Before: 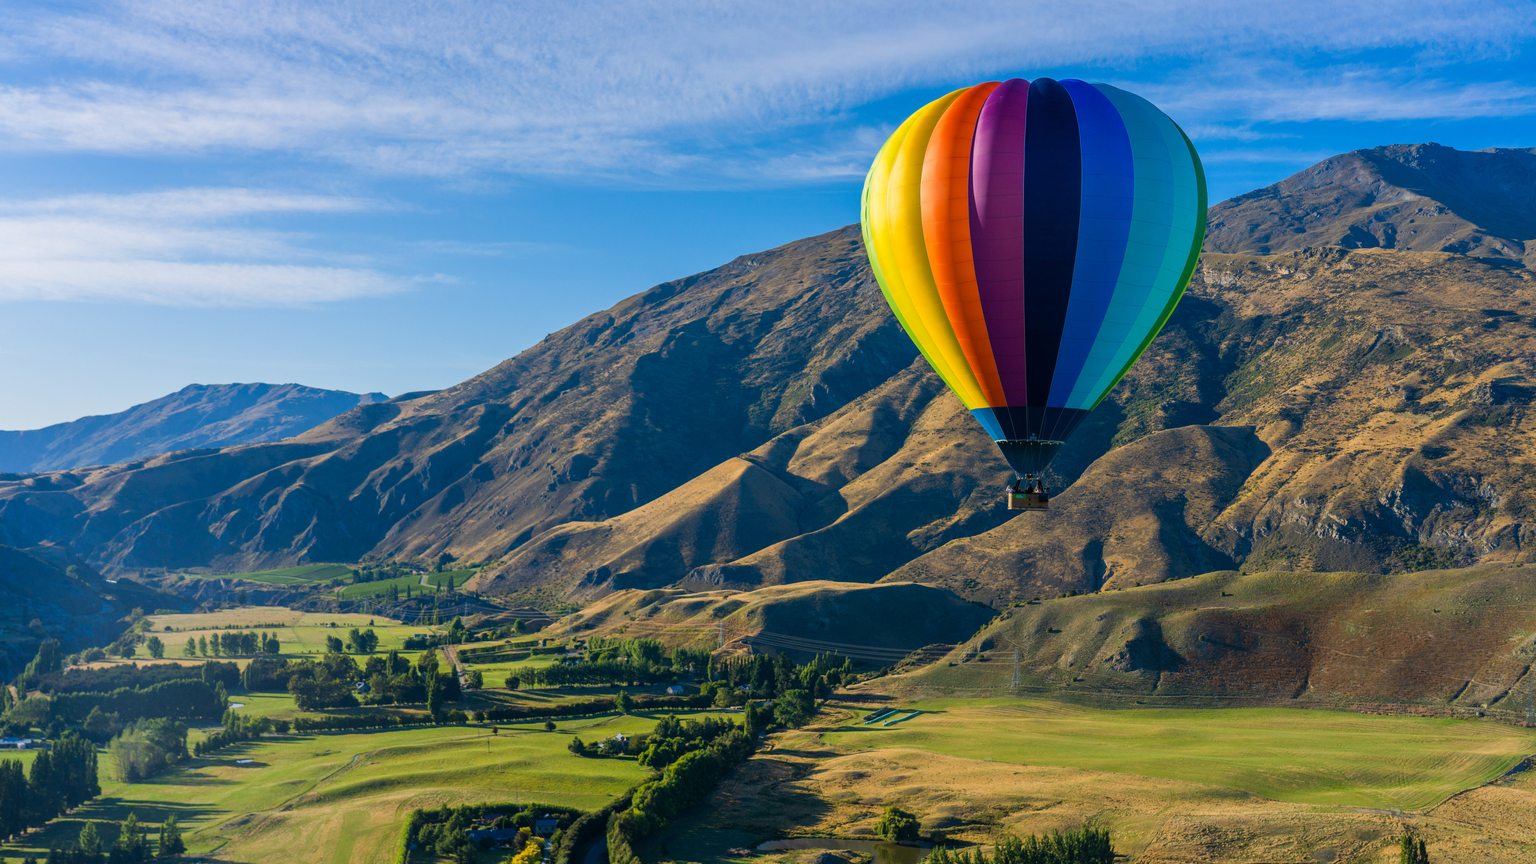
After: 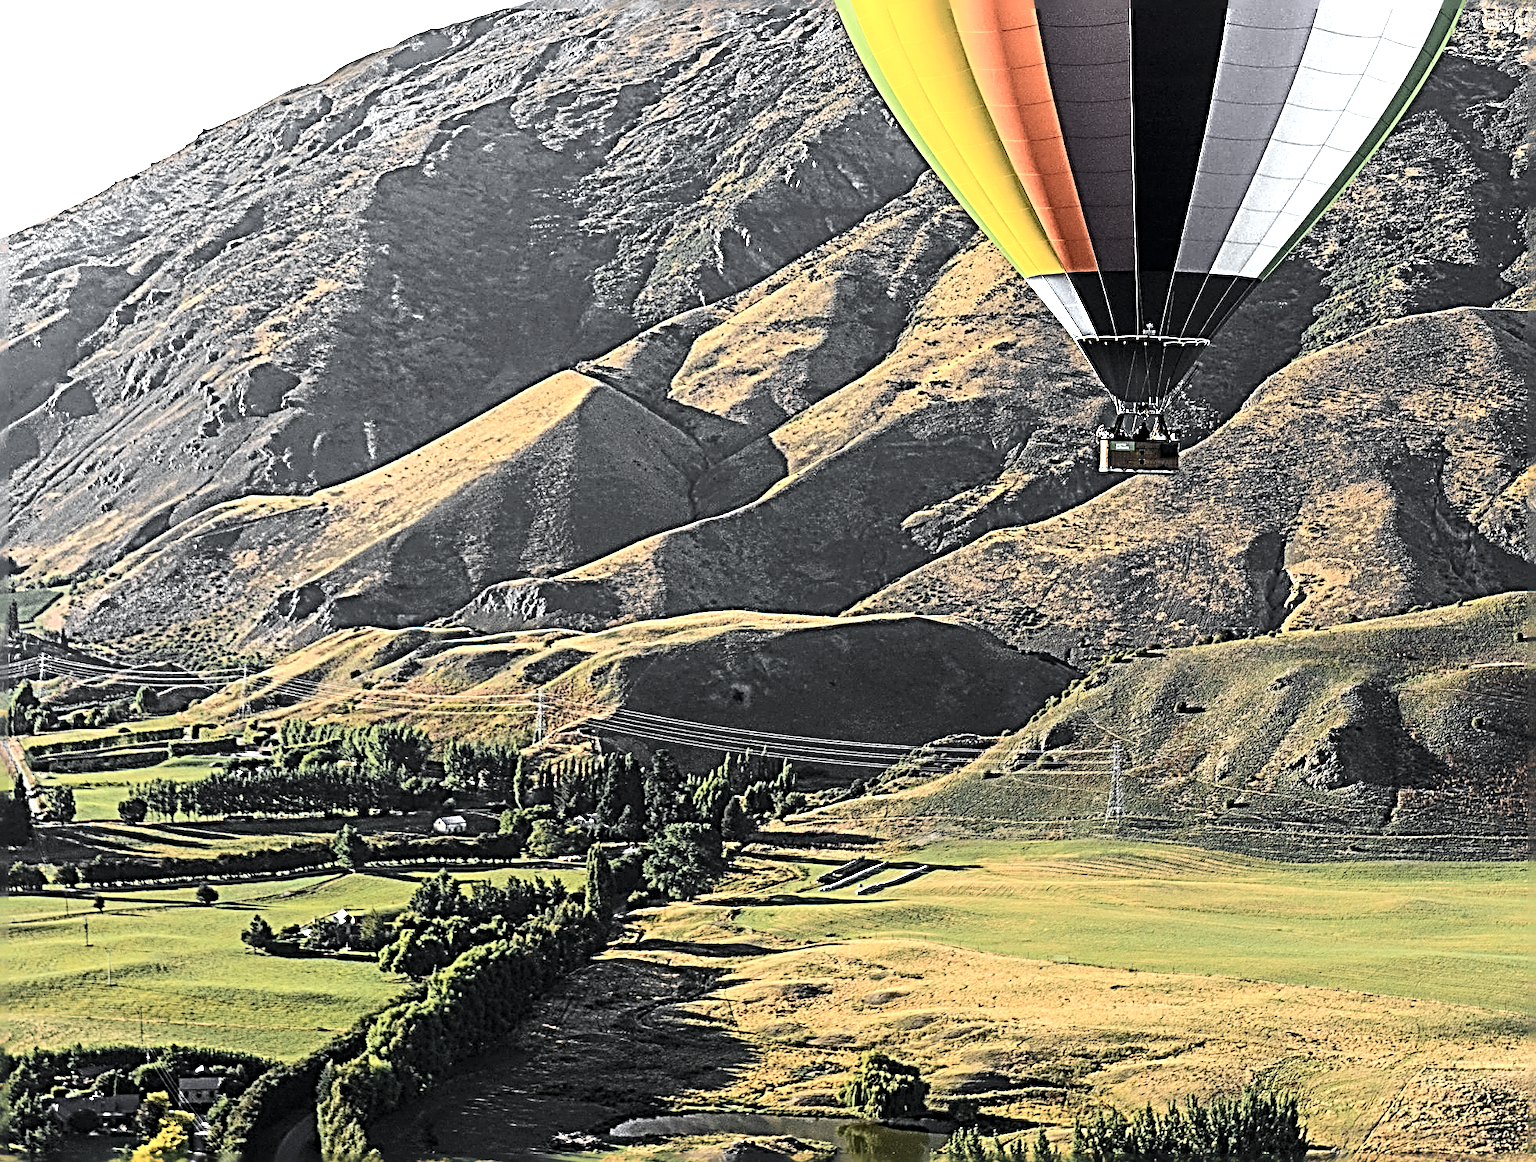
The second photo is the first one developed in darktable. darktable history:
color balance rgb: perceptual saturation grading › global saturation -12.324%, global vibrance 20%
local contrast: highlights 106%, shadows 99%, detail 119%, midtone range 0.2
sharpen: radius 4.016, amount 1.99
exposure: black level correction 0, exposure 1.102 EV, compensate highlight preservation false
color zones: curves: ch0 [(0, 0.613) (0.01, 0.613) (0.245, 0.448) (0.498, 0.529) (0.642, 0.665) (0.879, 0.777) (0.99, 0.613)]; ch1 [(0, 0.035) (0.121, 0.189) (0.259, 0.197) (0.415, 0.061) (0.589, 0.022) (0.732, 0.022) (0.857, 0.026) (0.991, 0.053)]
contrast brightness saturation: contrast 0.26, brightness 0.02, saturation 0.869
crop and rotate: left 28.936%, top 31.001%, right 19.806%
